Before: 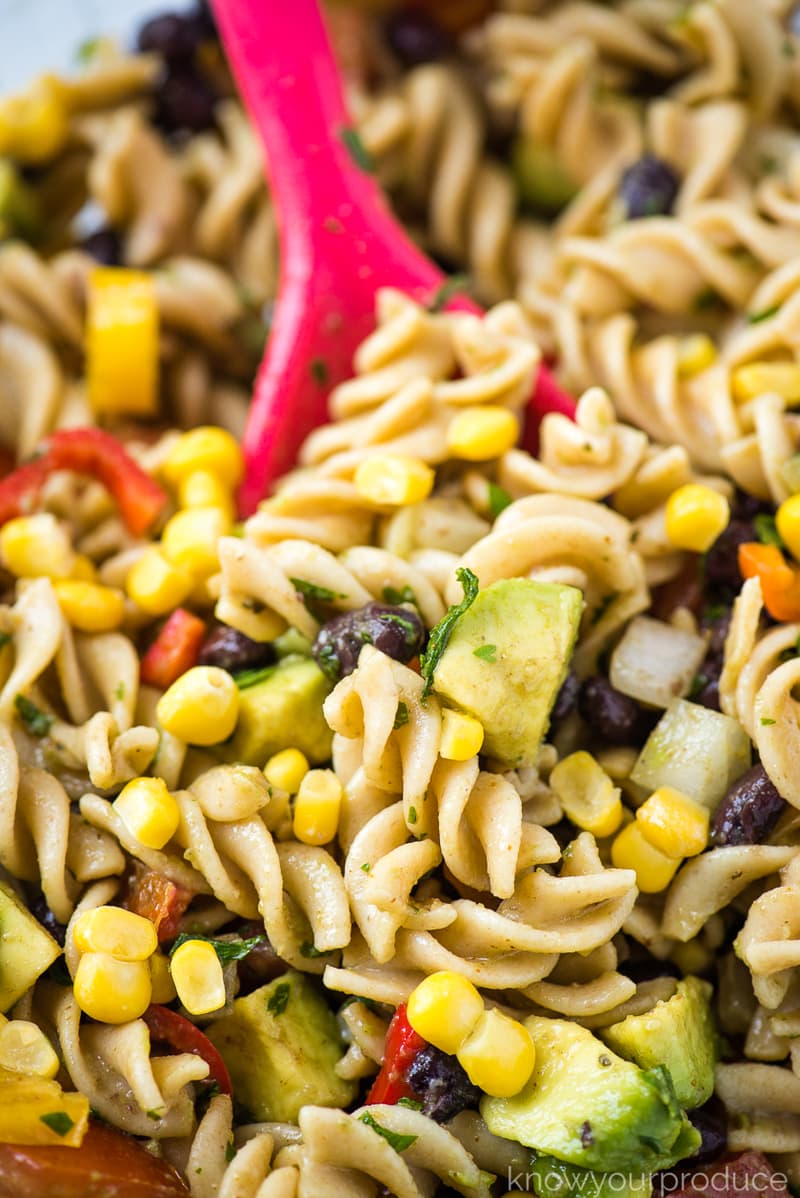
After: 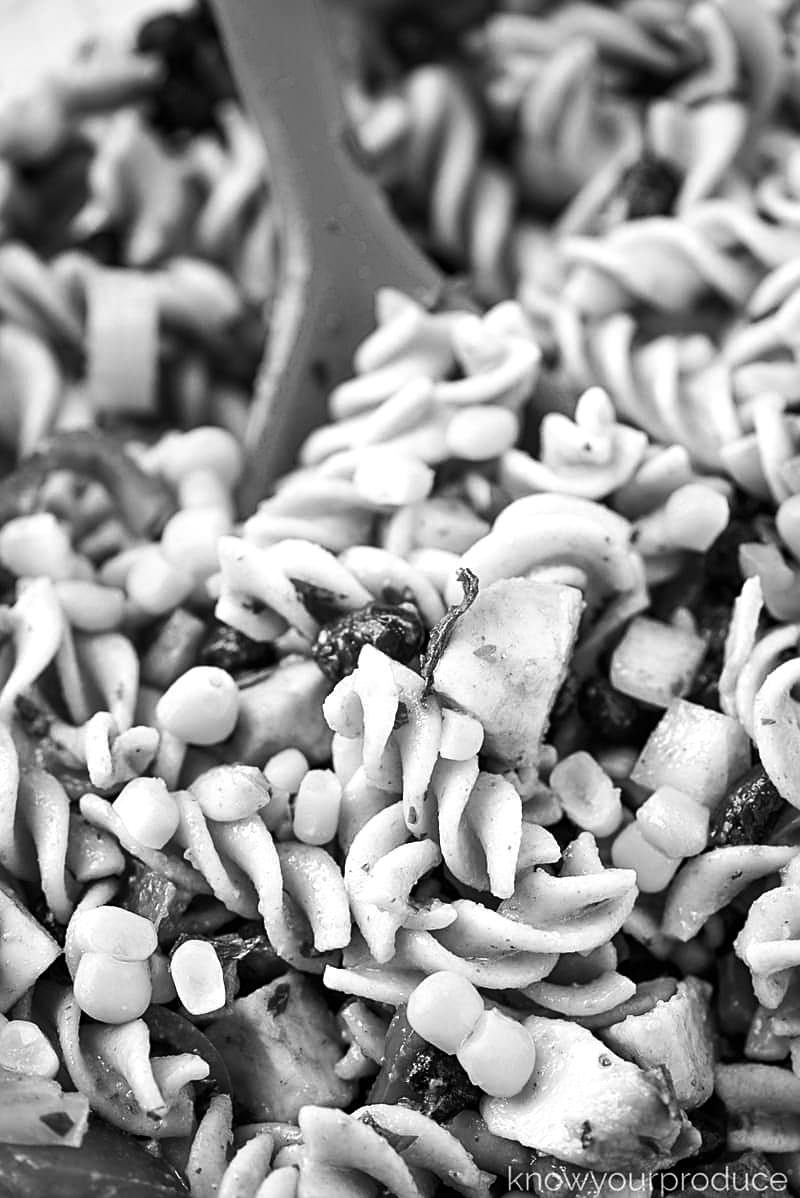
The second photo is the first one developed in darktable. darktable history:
shadows and highlights: radius 264.75, soften with gaussian
monochrome: a 16.06, b 15.48, size 1
sharpen: on, module defaults
exposure: exposure 0.426 EV, compensate highlight preservation false
contrast brightness saturation: contrast 0.12, brightness -0.12, saturation 0.2
